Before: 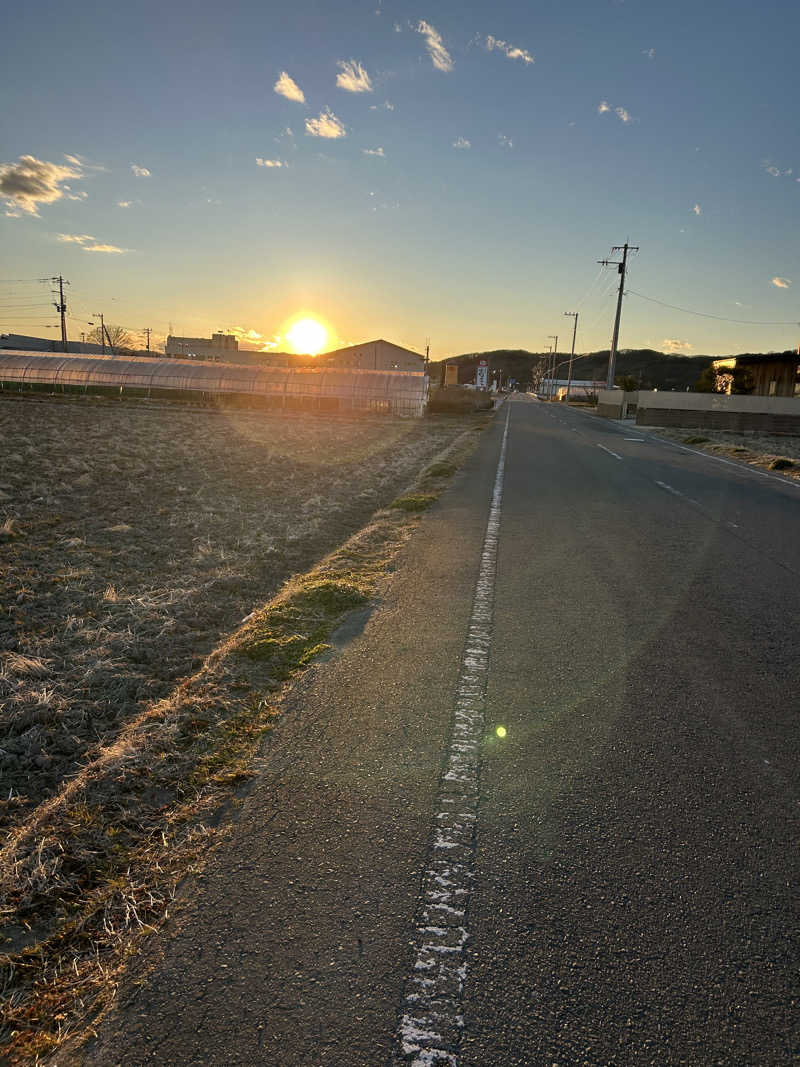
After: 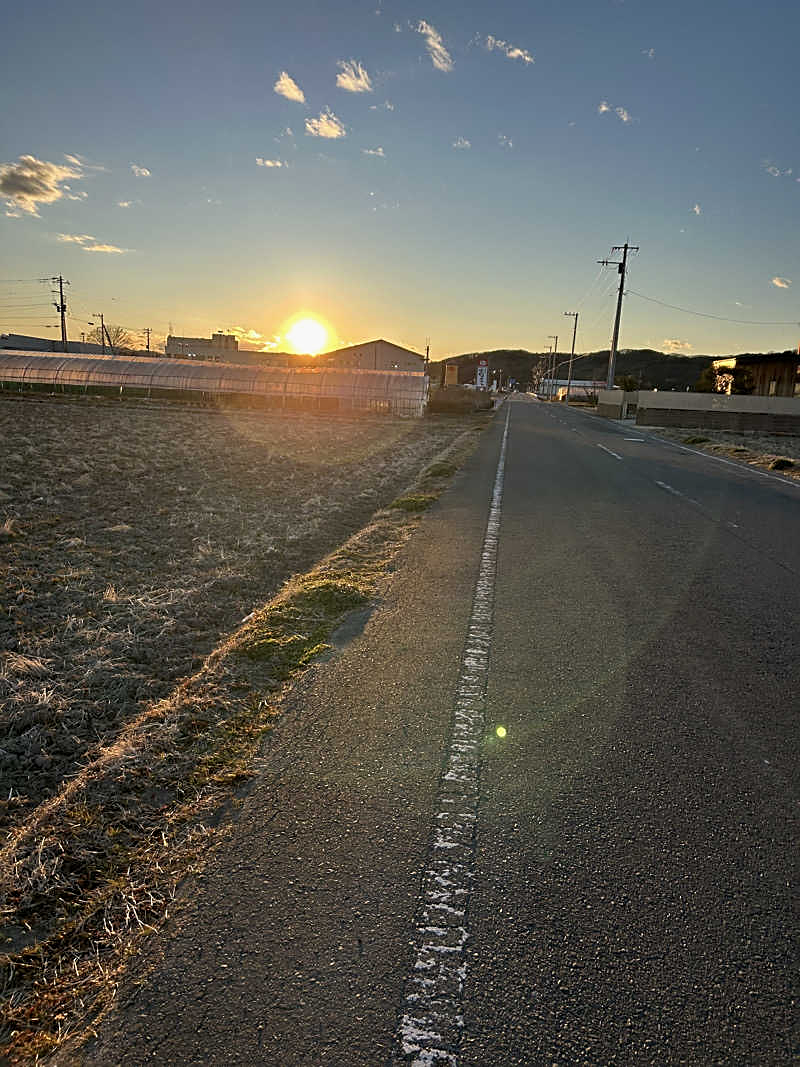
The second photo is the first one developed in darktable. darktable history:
sharpen: on, module defaults
exposure: exposure -0.072 EV, compensate highlight preservation false
